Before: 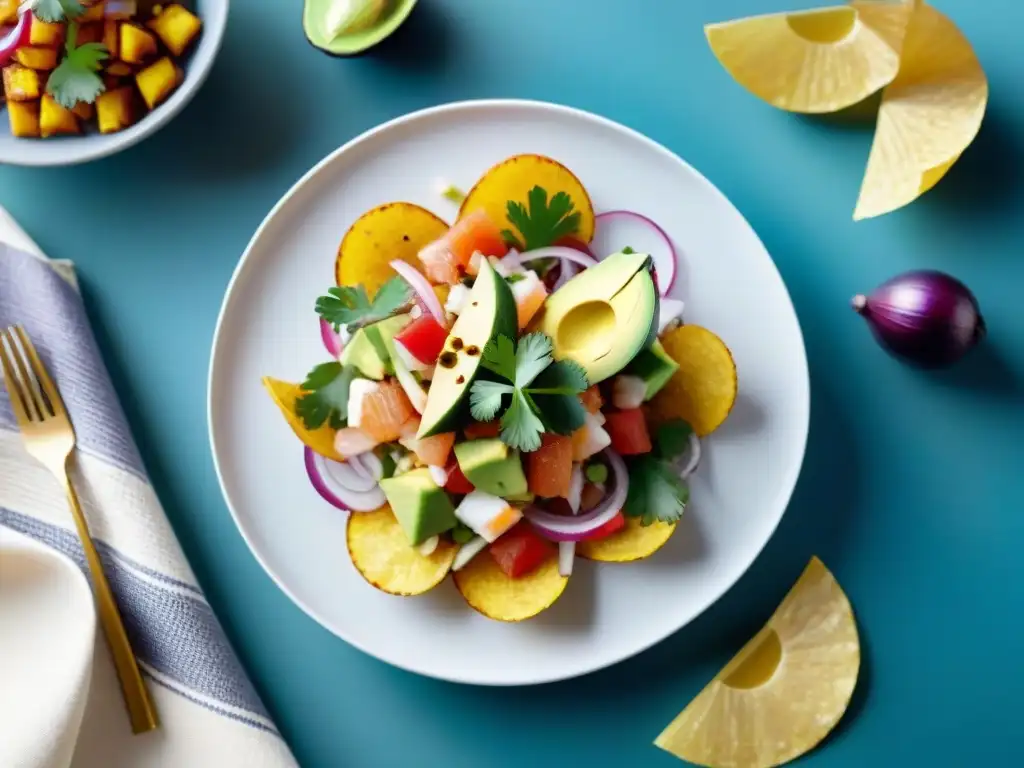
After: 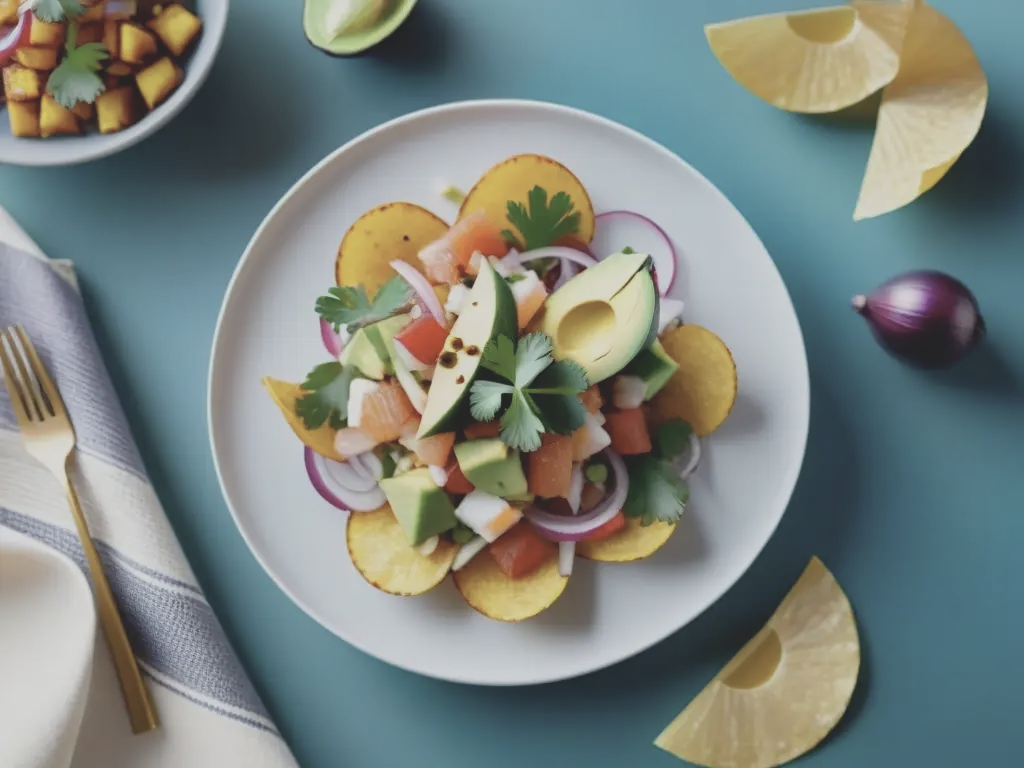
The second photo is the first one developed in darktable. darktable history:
contrast brightness saturation: contrast -0.268, saturation -0.435
